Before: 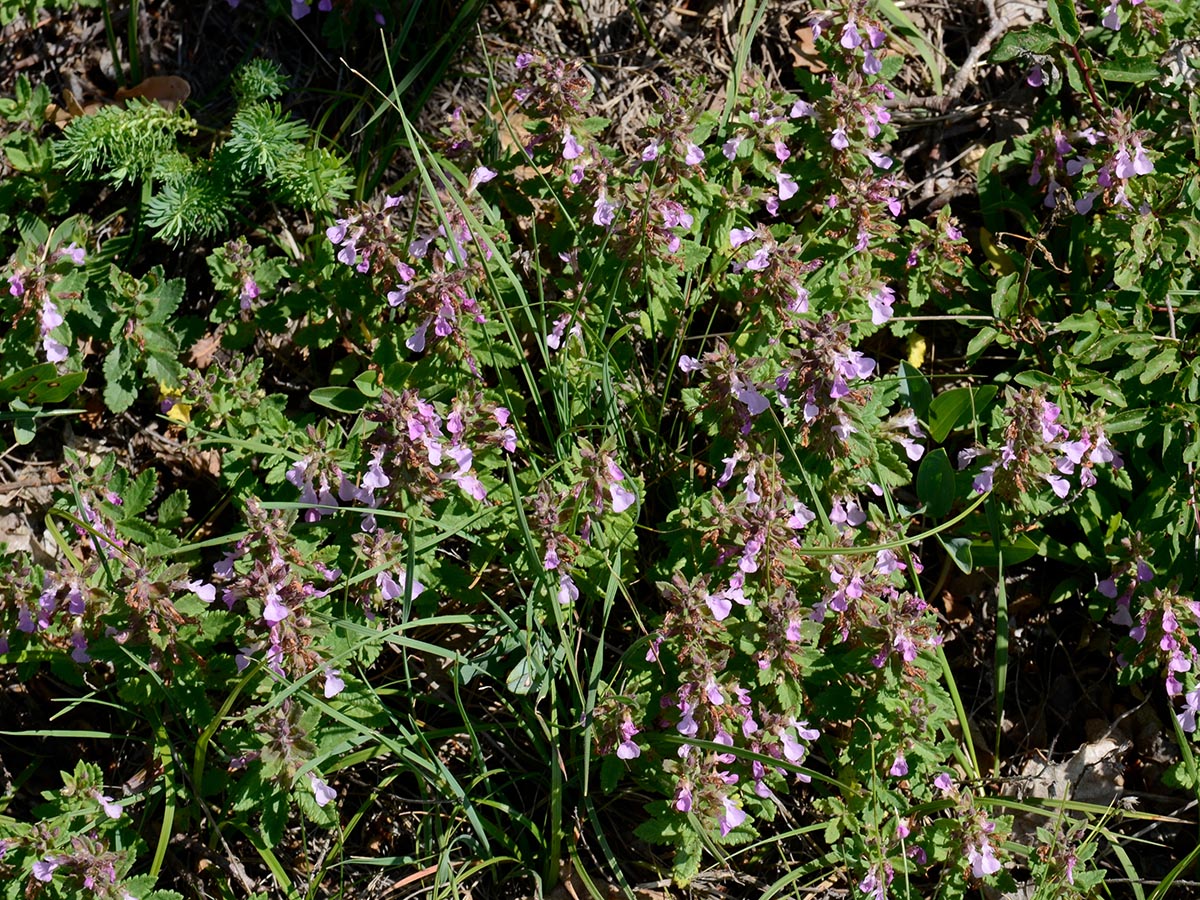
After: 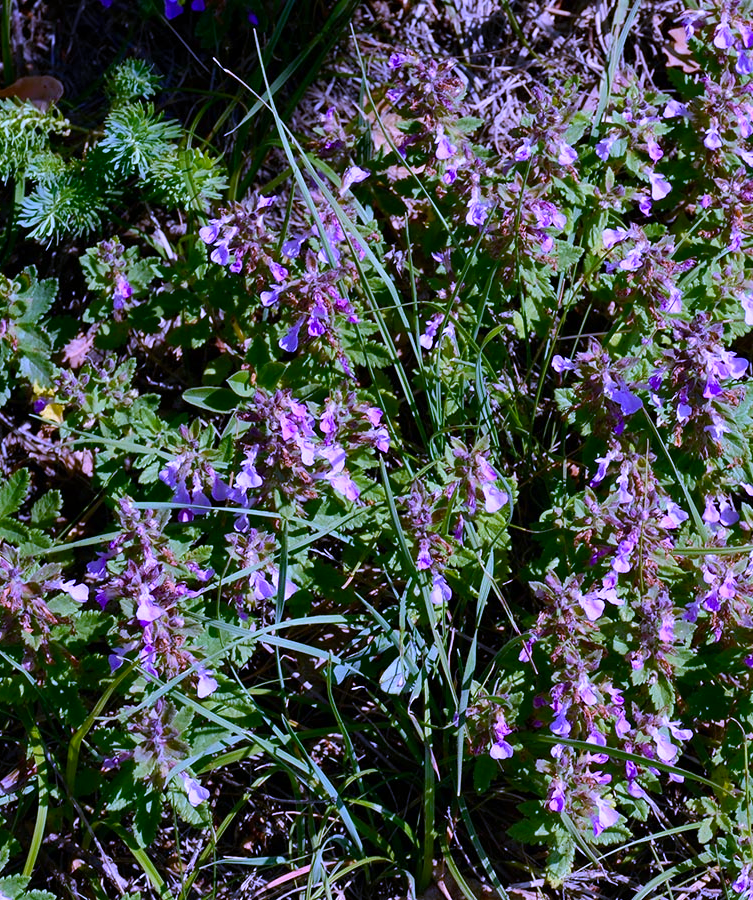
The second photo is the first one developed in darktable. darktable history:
white balance: red 0.98, blue 1.61
color balance rgb: linear chroma grading › shadows -8%, linear chroma grading › global chroma 10%, perceptual saturation grading › global saturation 2%, perceptual saturation grading › highlights -2%, perceptual saturation grading › mid-tones 4%, perceptual saturation grading › shadows 8%, perceptual brilliance grading › global brilliance 2%, perceptual brilliance grading › highlights -4%, global vibrance 16%, saturation formula JzAzBz (2021)
crop: left 10.644%, right 26.528%
